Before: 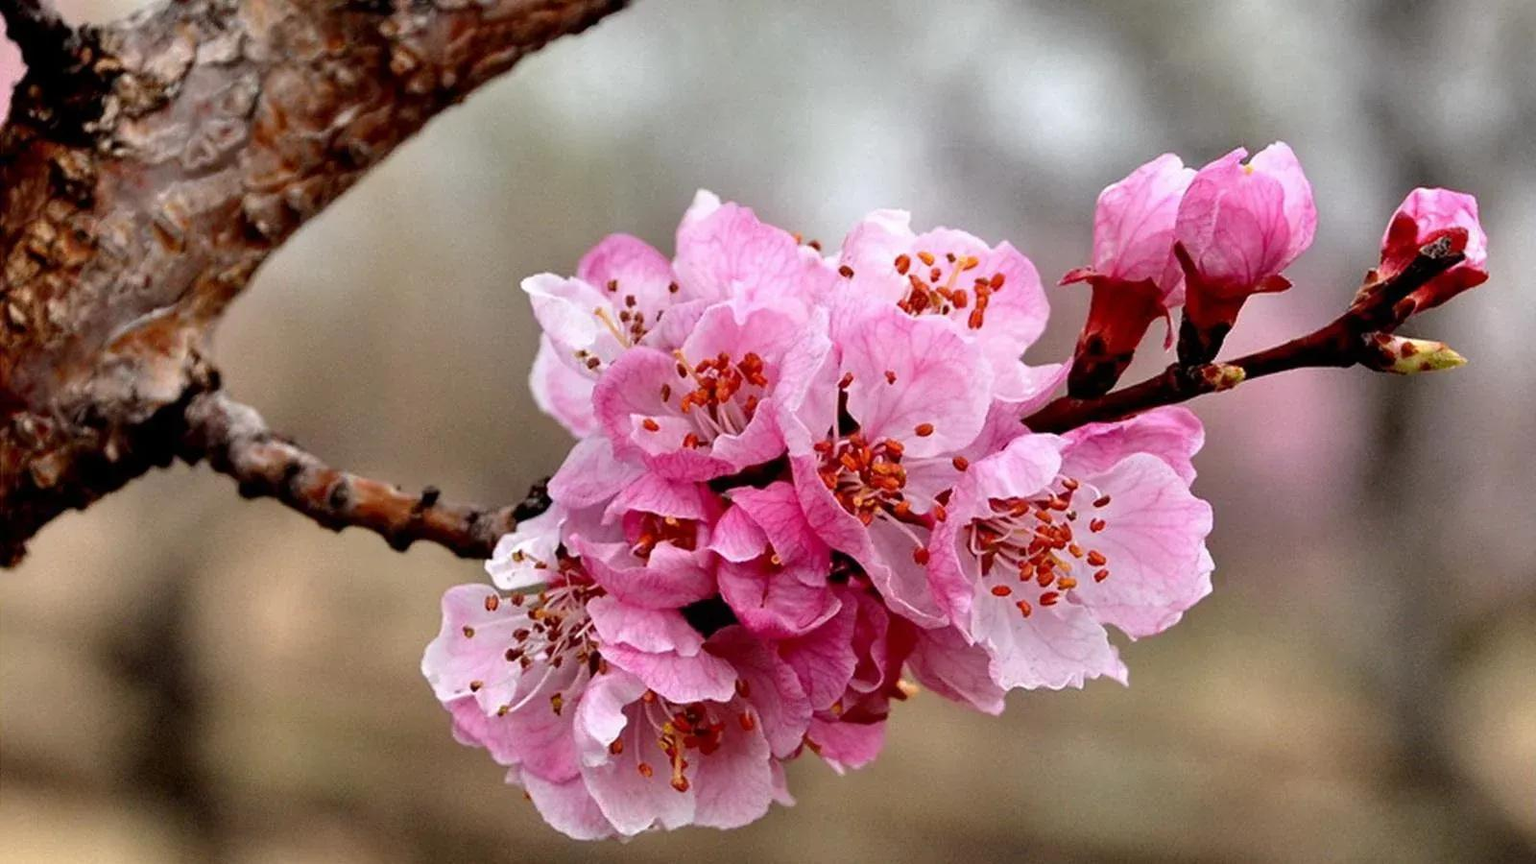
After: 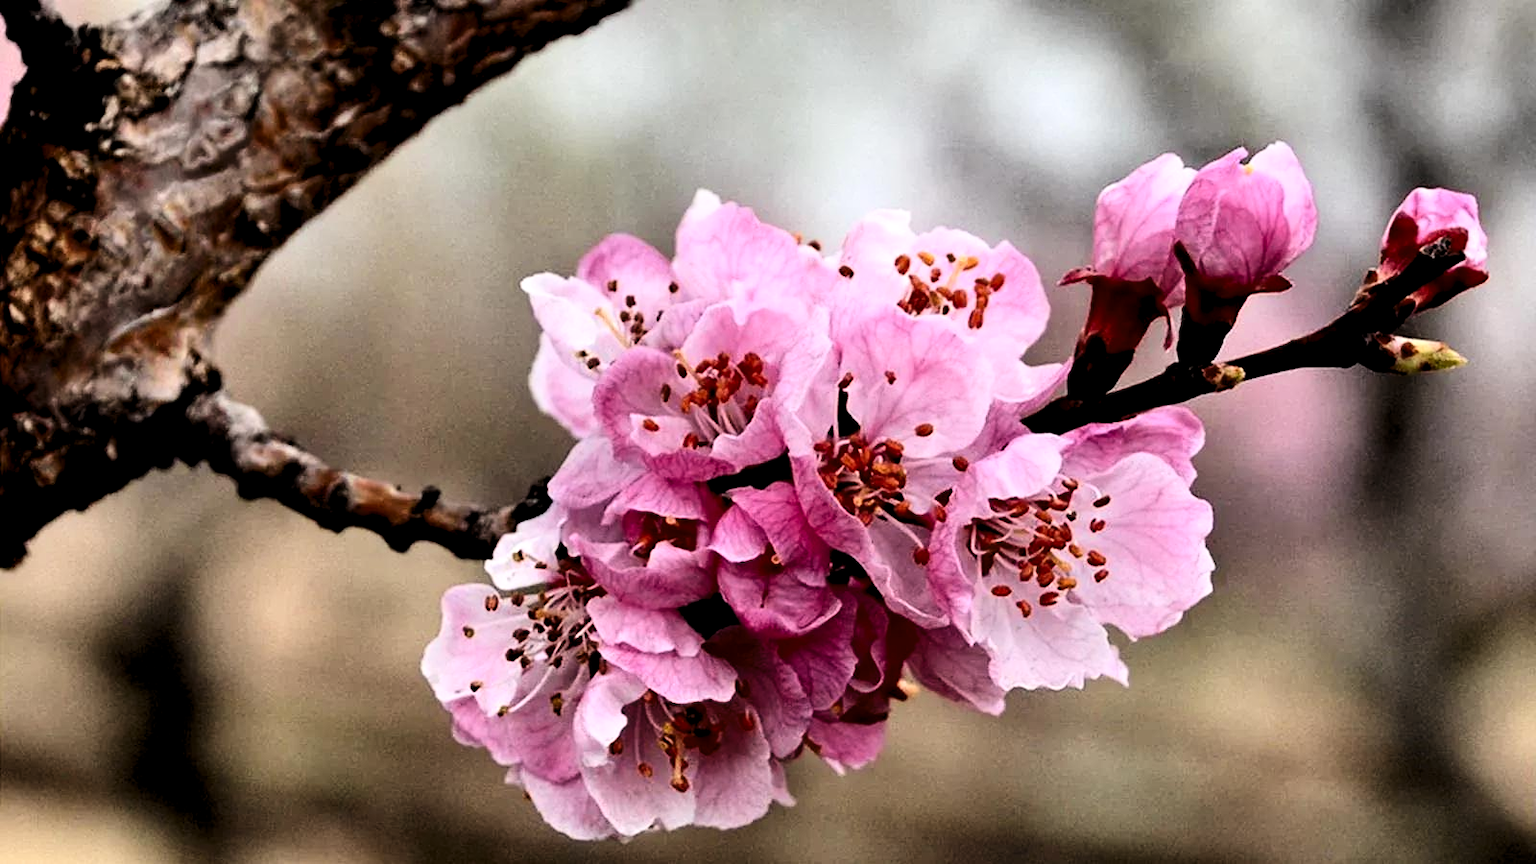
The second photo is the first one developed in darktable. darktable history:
levels: levels [0.052, 0.496, 0.908]
contrast brightness saturation: contrast 0.28
filmic rgb: black relative exposure -7.65 EV, white relative exposure 4.56 EV, hardness 3.61, color science v6 (2022)
